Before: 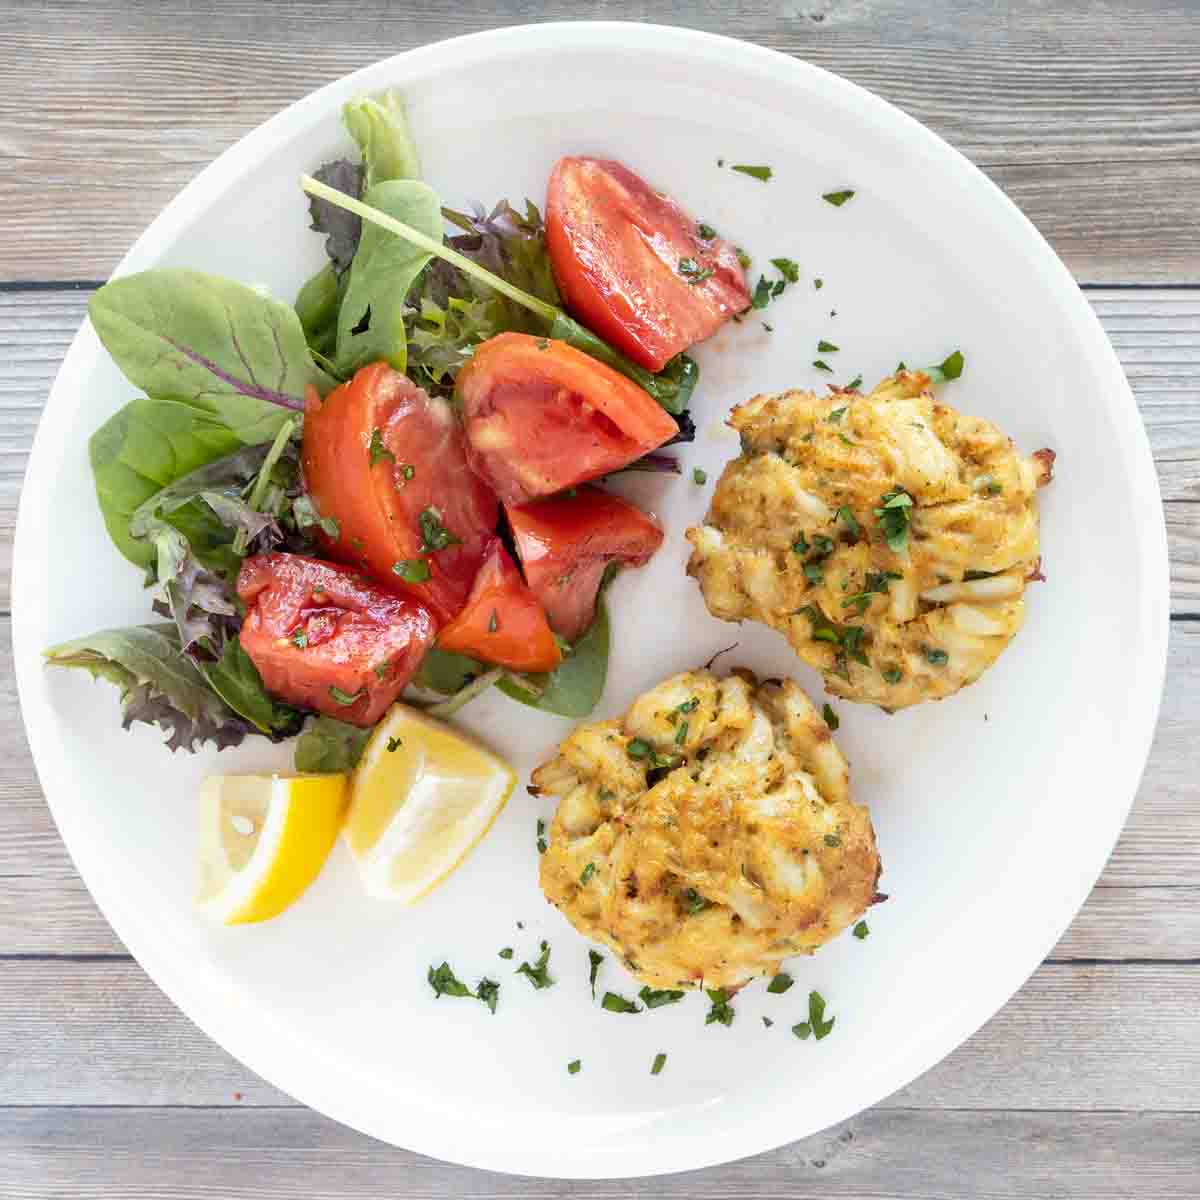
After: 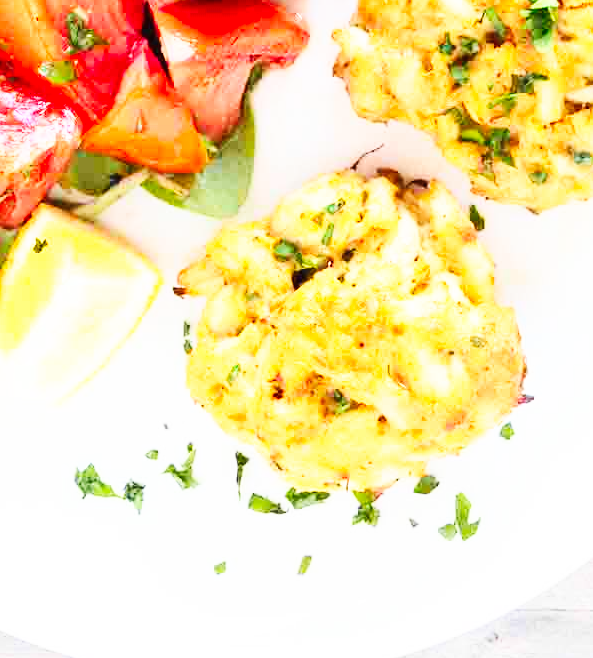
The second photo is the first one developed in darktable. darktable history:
crop: left 29.51%, top 41.639%, right 21.008%, bottom 3.502%
base curve: curves: ch0 [(0, 0) (0.018, 0.026) (0.143, 0.37) (0.33, 0.731) (0.458, 0.853) (0.735, 0.965) (0.905, 0.986) (1, 1)], preserve colors none
contrast brightness saturation: contrast 0.2, brightness 0.163, saturation 0.221
tone equalizer: on, module defaults
